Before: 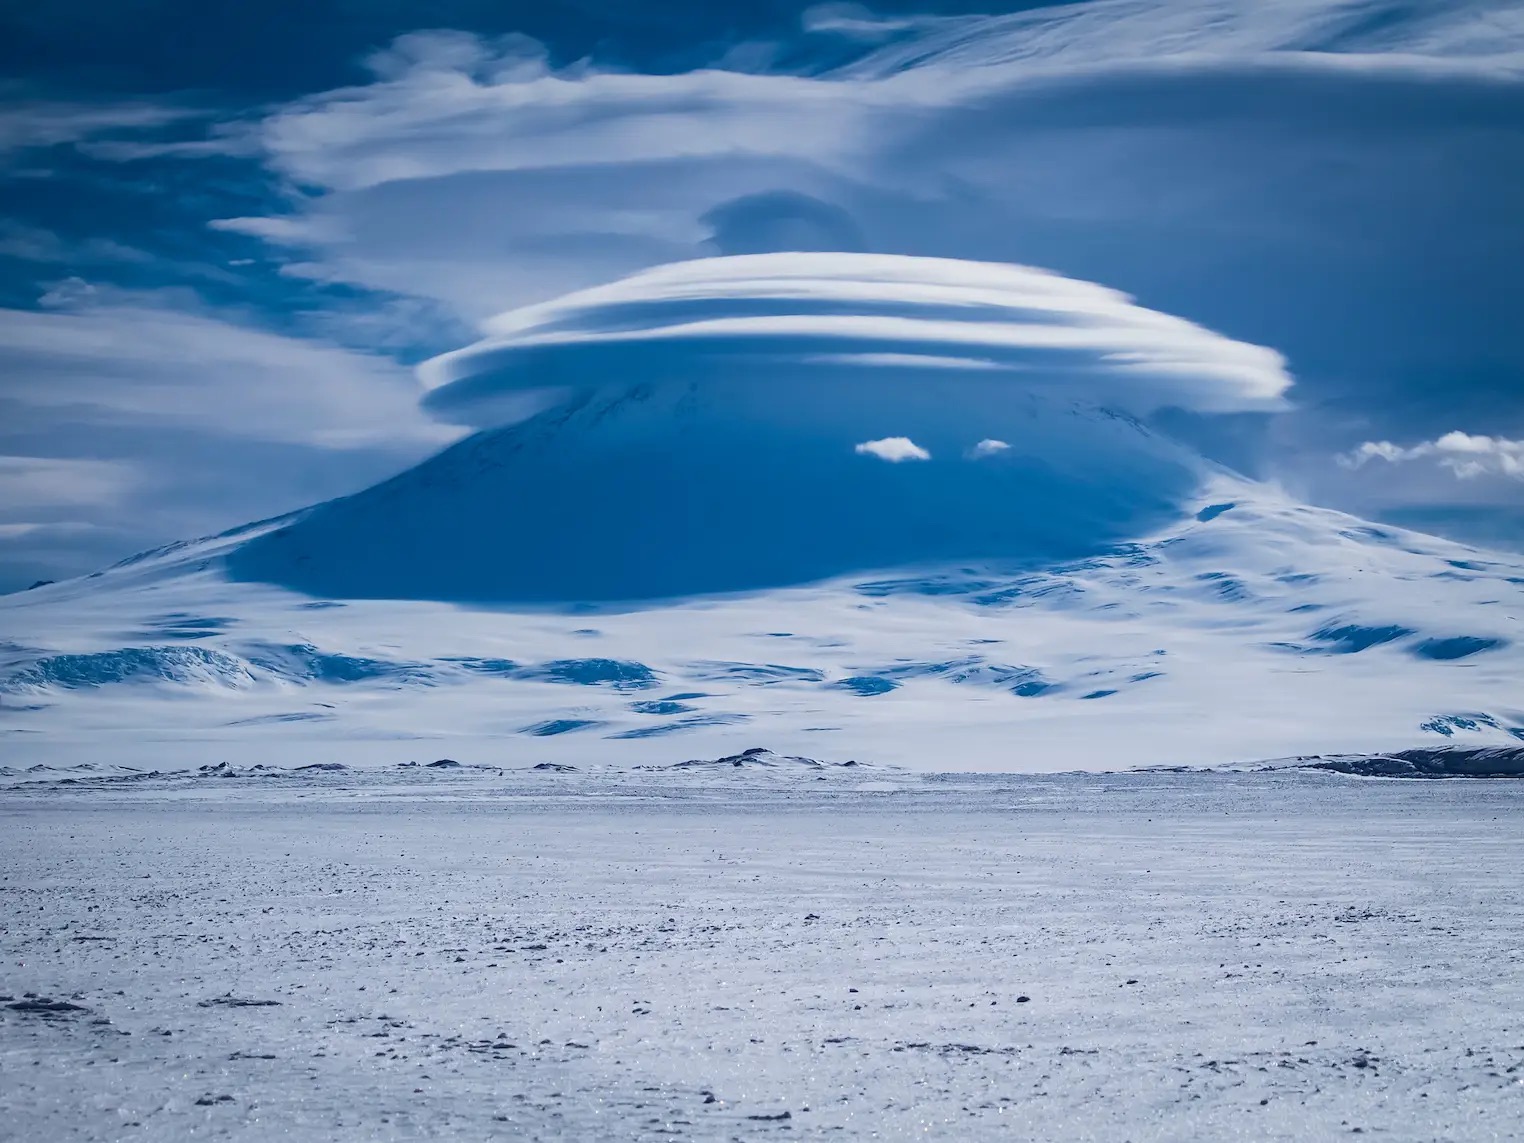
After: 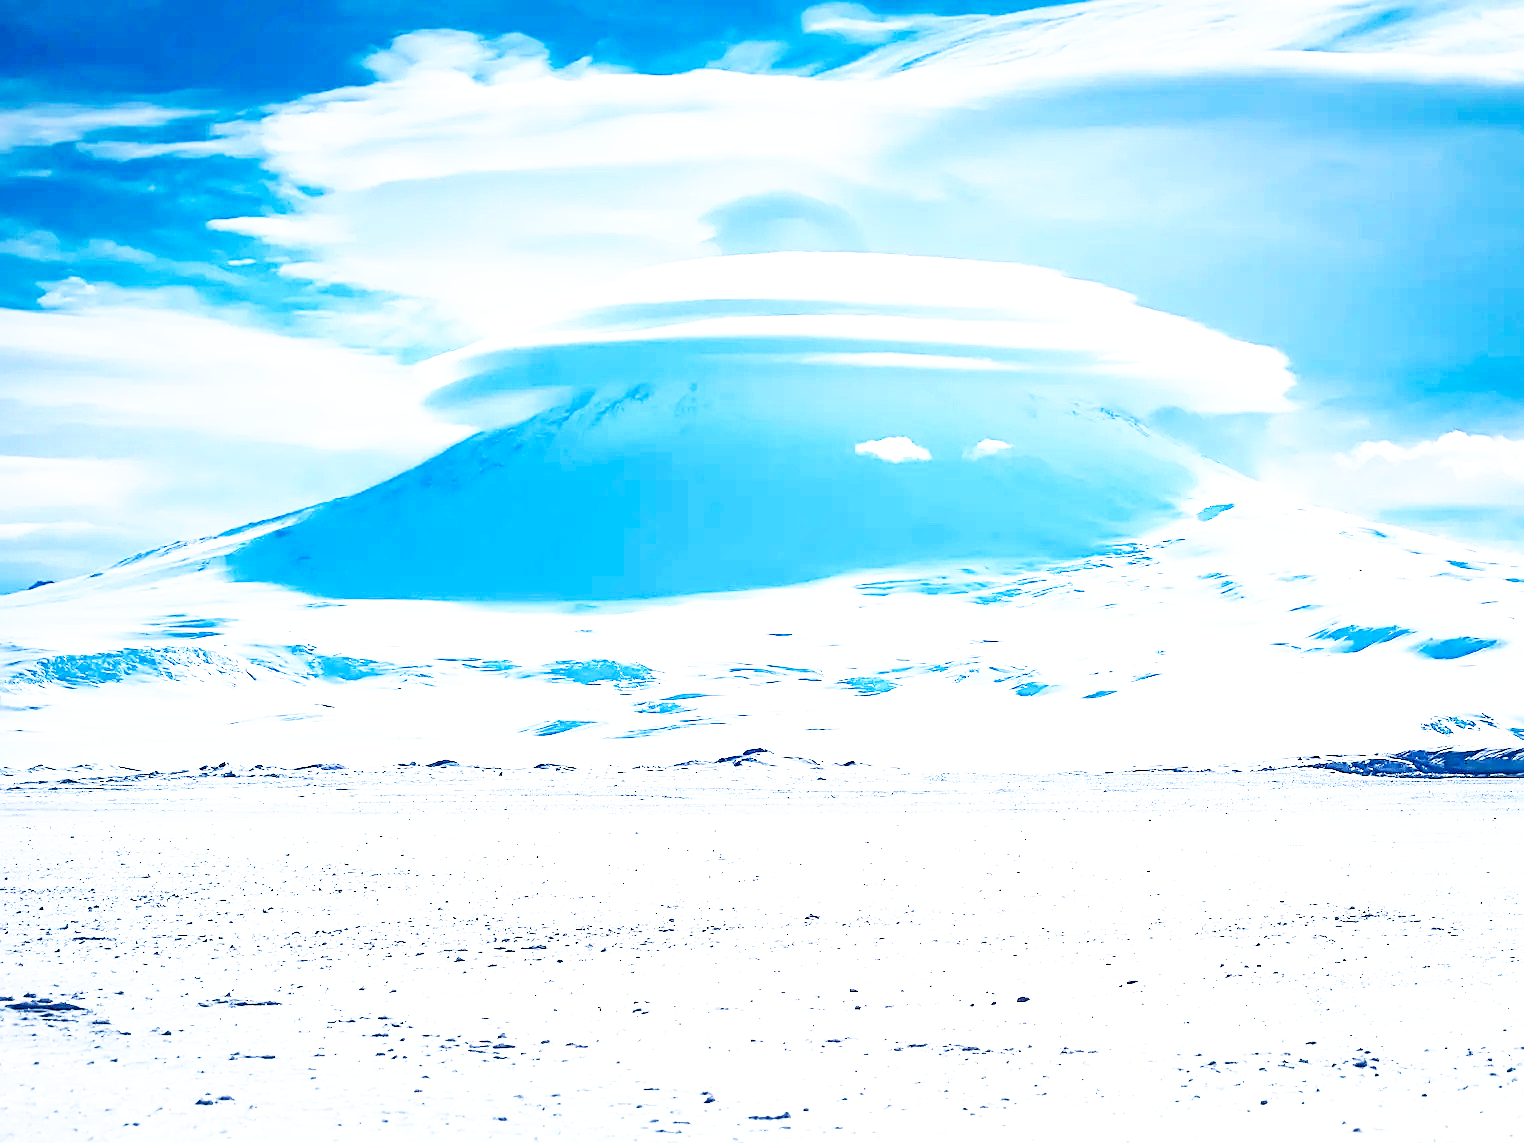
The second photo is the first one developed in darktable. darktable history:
sharpen: on, module defaults
exposure: black level correction 0, exposure 1.379 EV, compensate exposure bias true, compensate highlight preservation false
base curve: curves: ch0 [(0, 0) (0.007, 0.004) (0.027, 0.03) (0.046, 0.07) (0.207, 0.54) (0.442, 0.872) (0.673, 0.972) (1, 1)], preserve colors none
